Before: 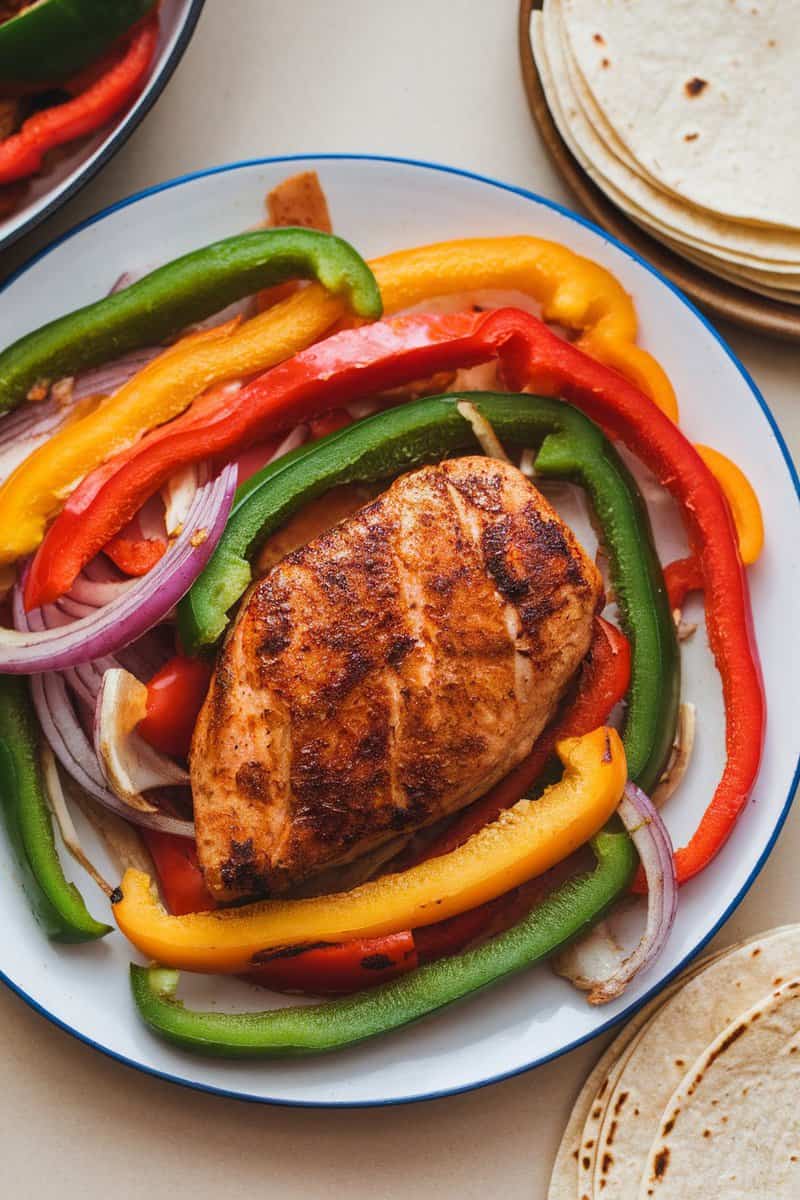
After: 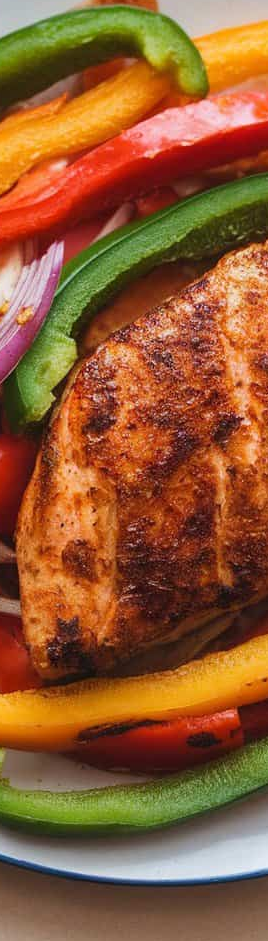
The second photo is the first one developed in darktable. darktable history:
crop and rotate: left 21.77%, top 18.528%, right 44.676%, bottom 2.997%
white balance: emerald 1
